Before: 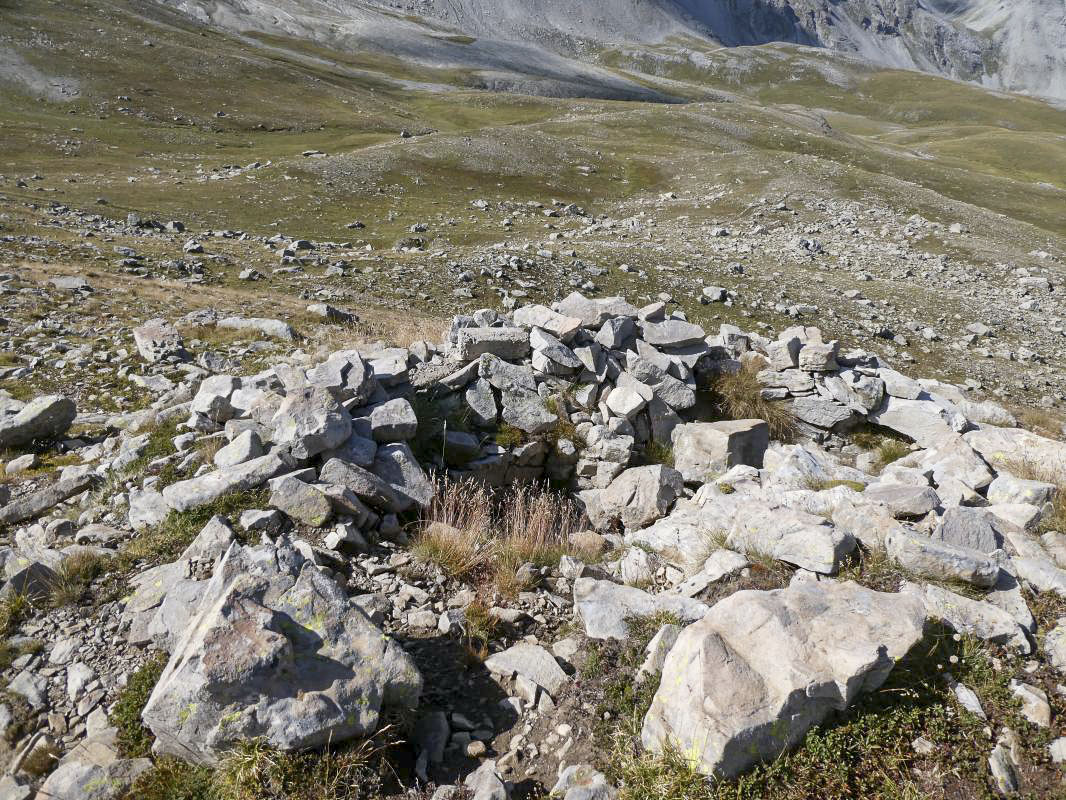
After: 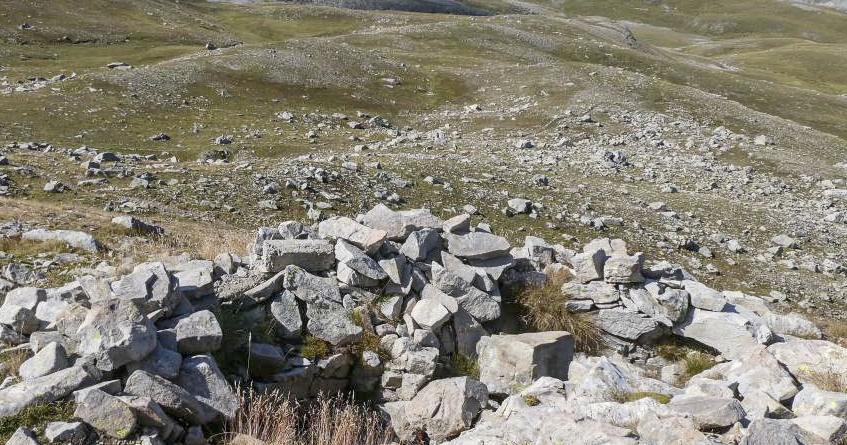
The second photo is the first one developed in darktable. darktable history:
crop: left 18.38%, top 11.092%, right 2.134%, bottom 33.217%
local contrast: detail 110%
